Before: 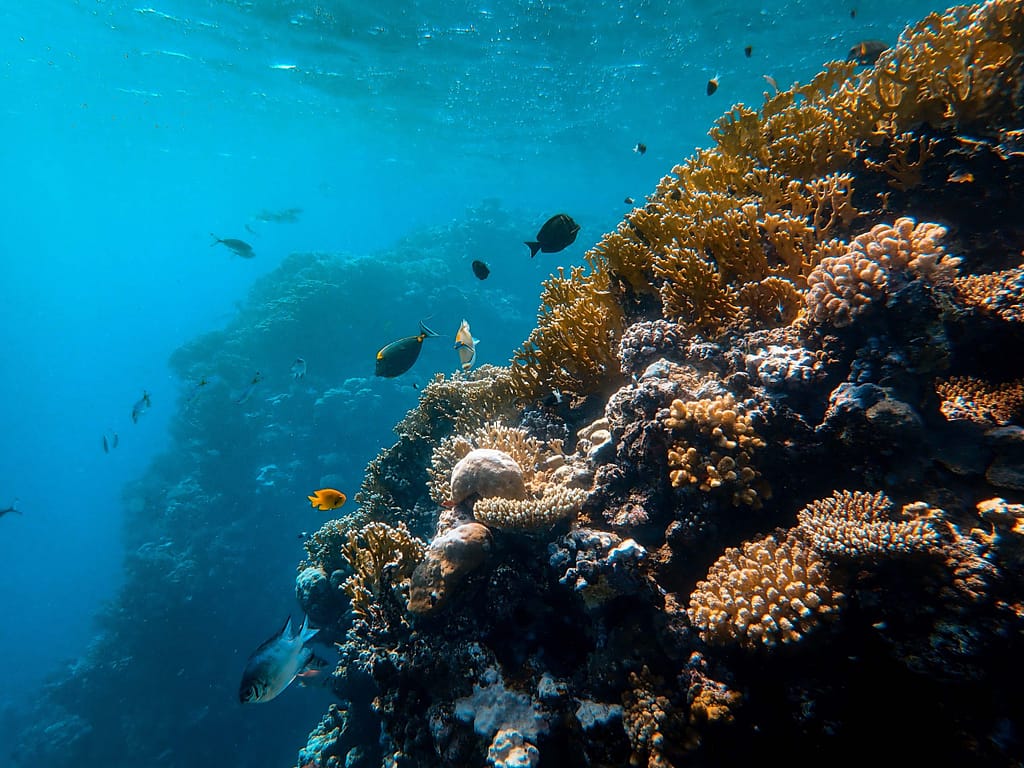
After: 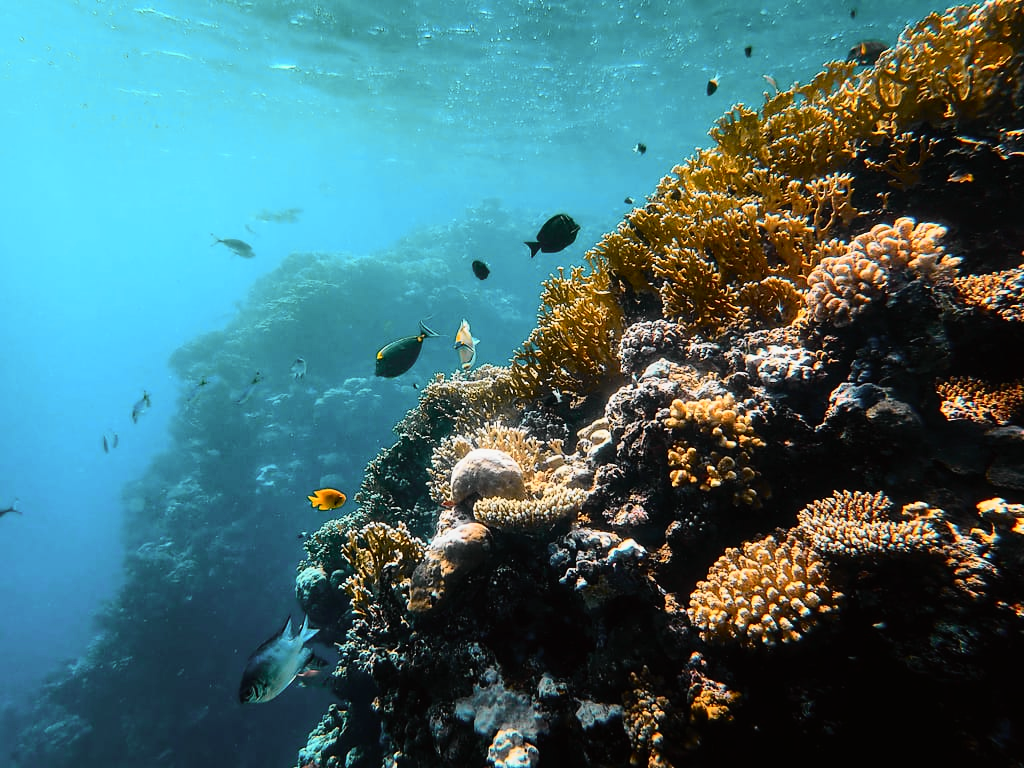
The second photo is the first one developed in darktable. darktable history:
tone curve: curves: ch0 [(0, 0.008) (0.107, 0.083) (0.283, 0.287) (0.429, 0.51) (0.607, 0.739) (0.789, 0.893) (0.998, 0.978)]; ch1 [(0, 0) (0.323, 0.339) (0.438, 0.427) (0.478, 0.484) (0.502, 0.502) (0.527, 0.525) (0.571, 0.579) (0.608, 0.629) (0.669, 0.704) (0.859, 0.899) (1, 1)]; ch2 [(0, 0) (0.33, 0.347) (0.421, 0.456) (0.473, 0.498) (0.502, 0.504) (0.522, 0.524) (0.549, 0.567) (0.593, 0.626) (0.676, 0.724) (1, 1)], color space Lab, independent channels, preserve colors none
